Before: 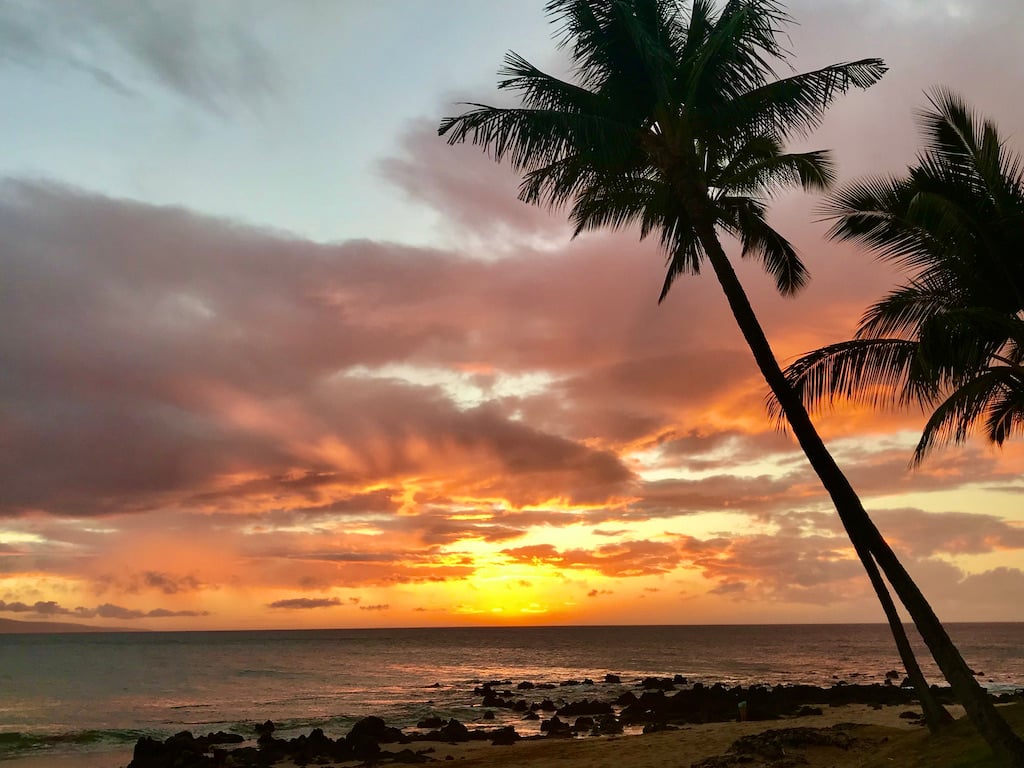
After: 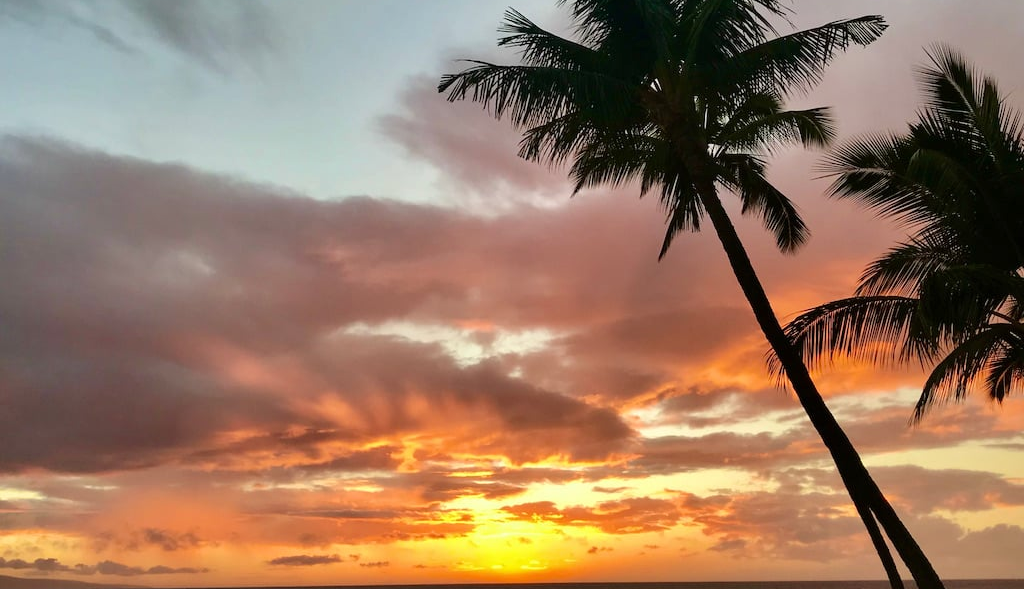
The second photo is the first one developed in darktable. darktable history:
shadows and highlights: radius 133.83, soften with gaussian
crop: top 5.667%, bottom 17.637%
